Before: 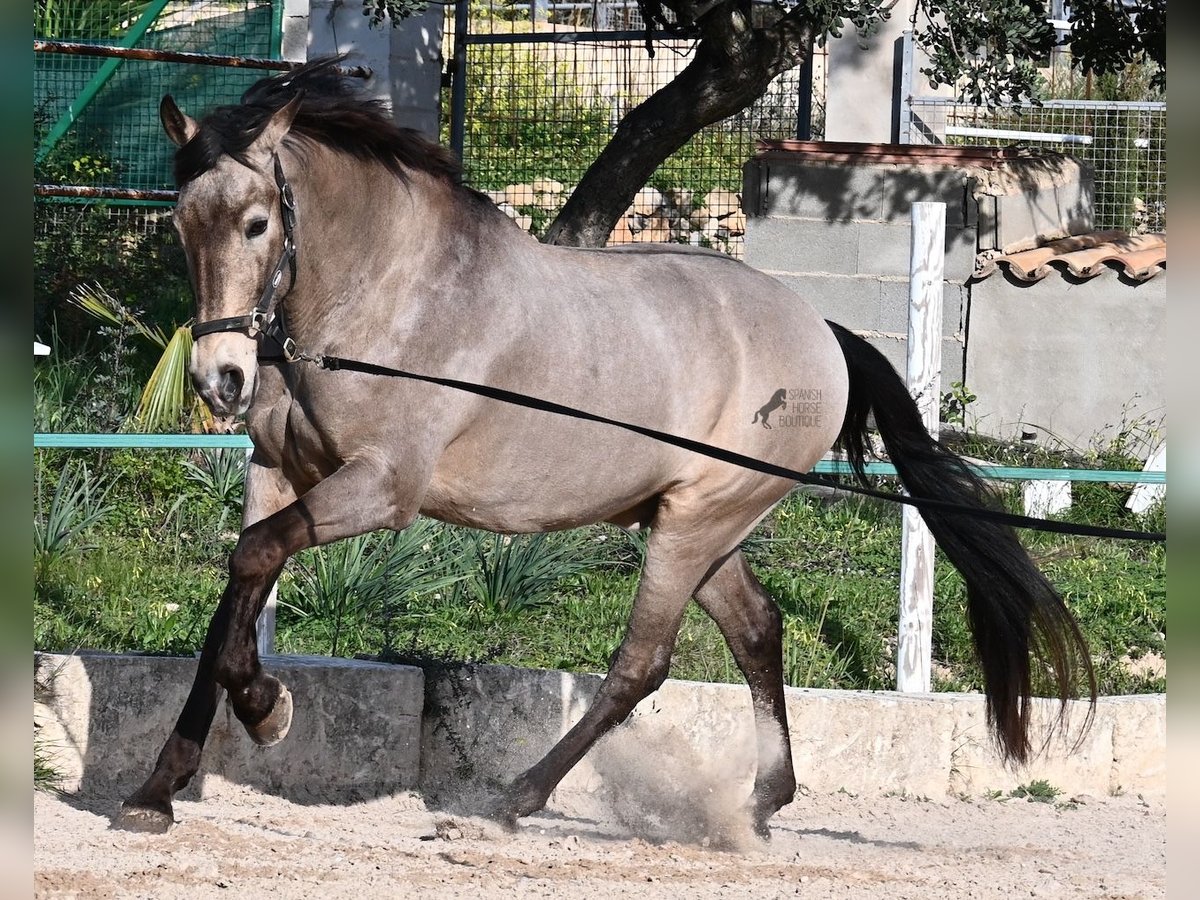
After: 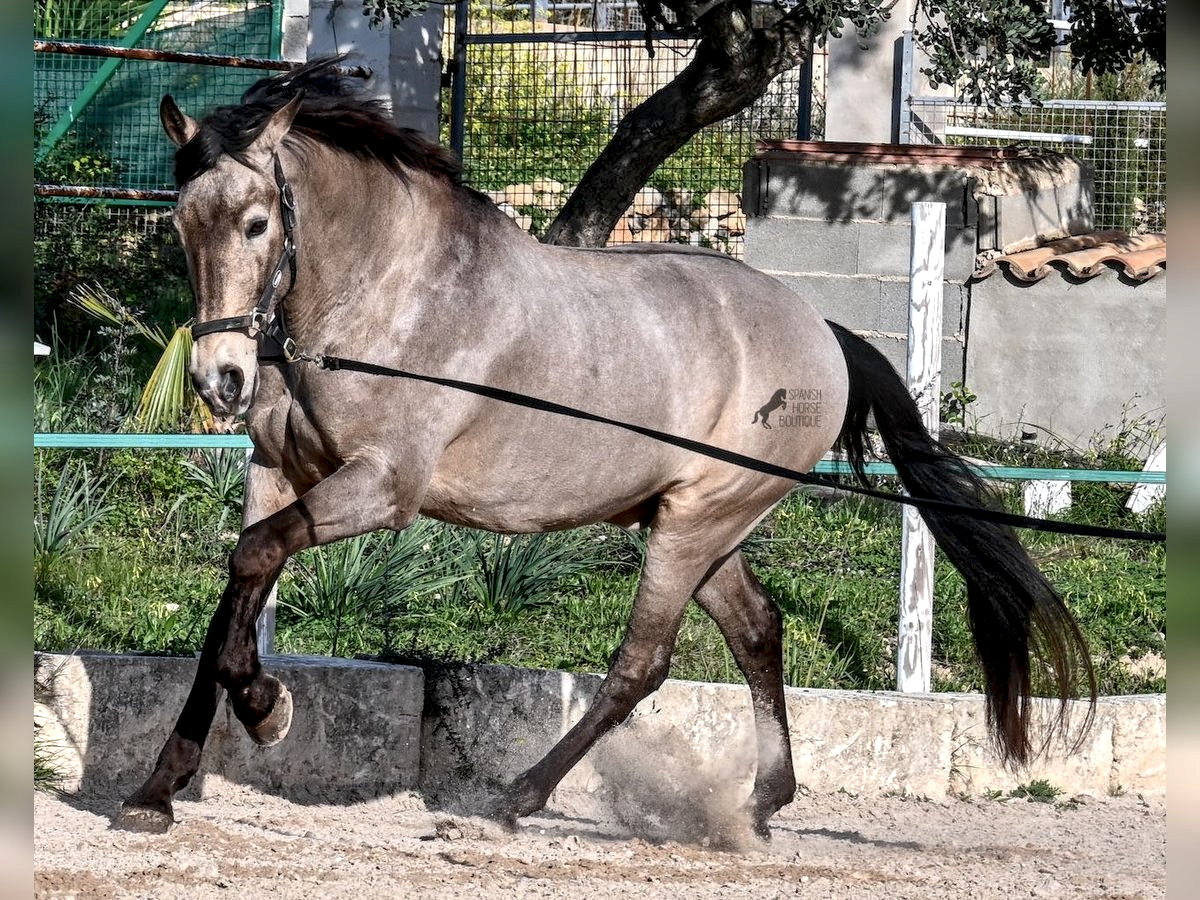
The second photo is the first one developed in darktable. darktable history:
shadows and highlights: on, module defaults
local contrast: detail 160%
